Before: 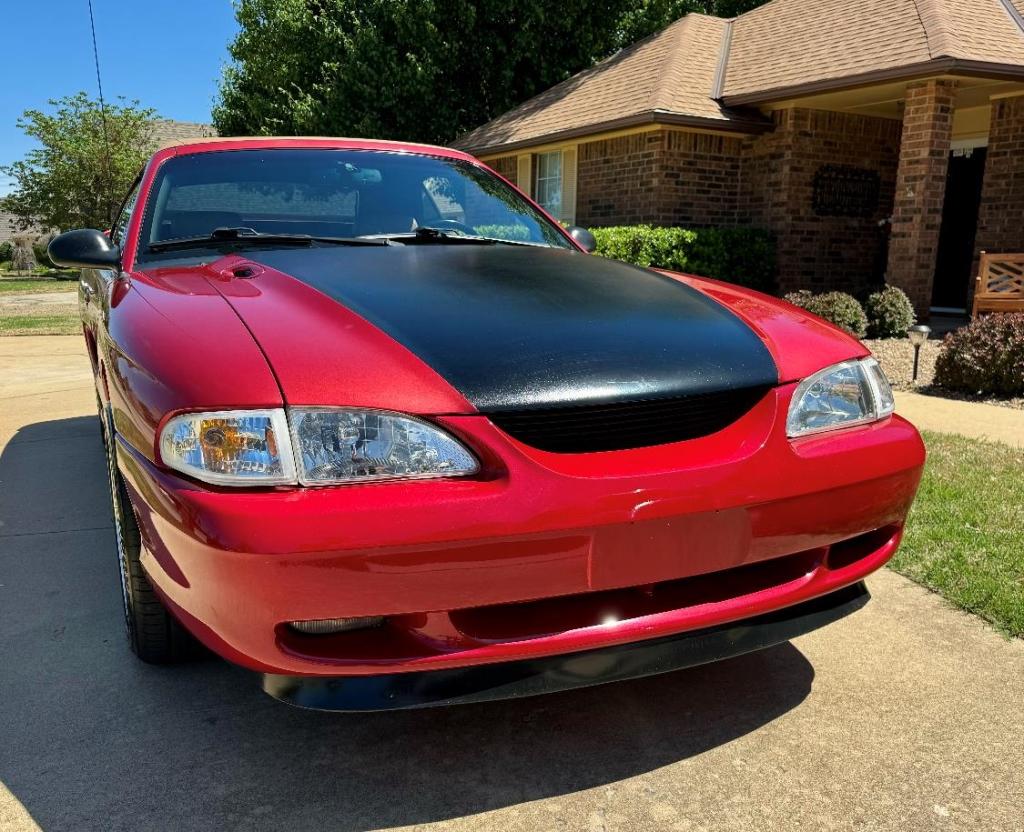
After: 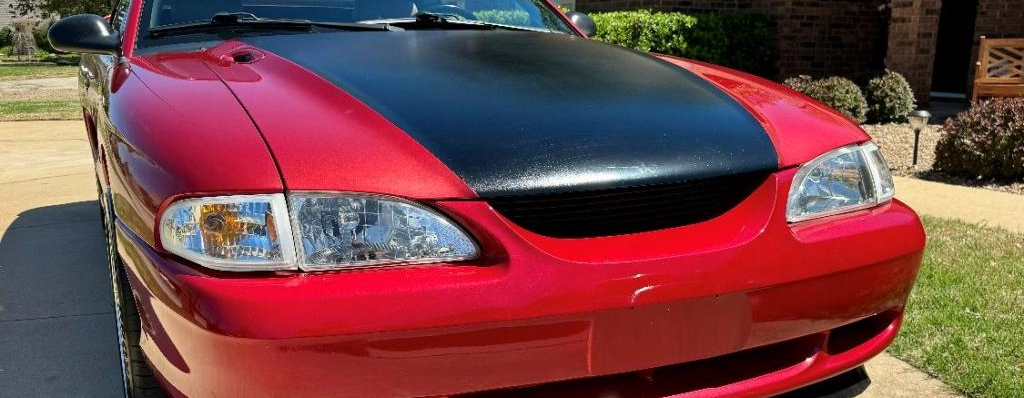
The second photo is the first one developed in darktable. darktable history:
contrast brightness saturation: contrast 0.072
crop and rotate: top 25.856%, bottom 26.284%
